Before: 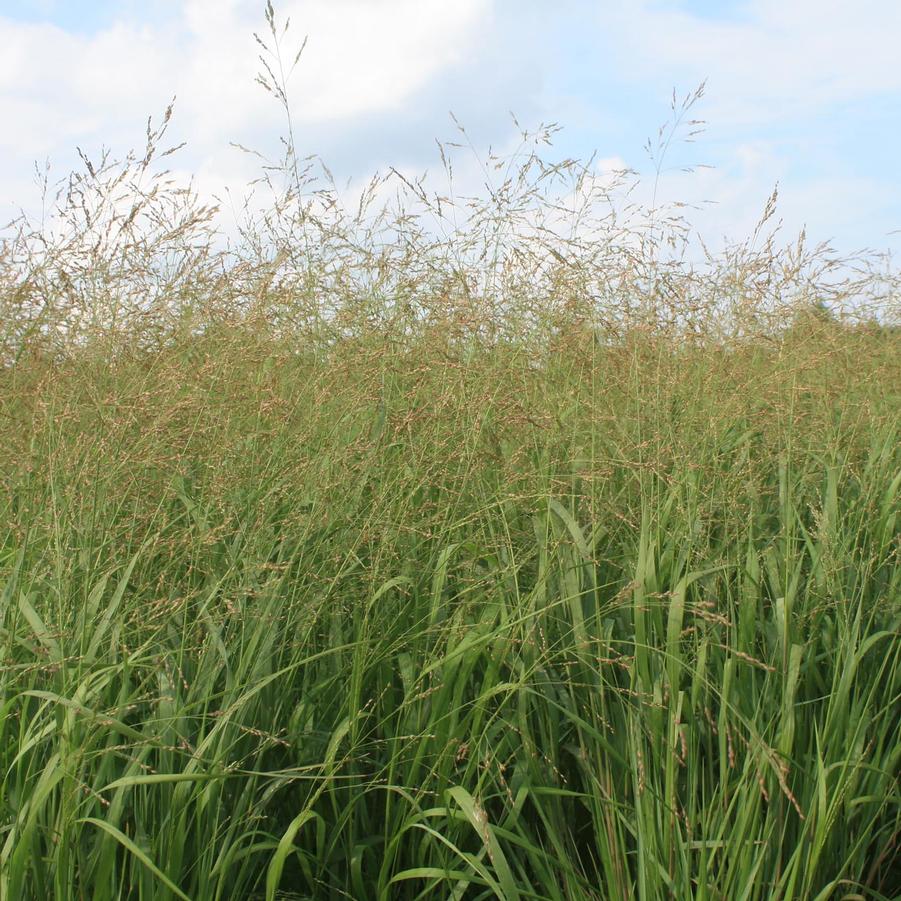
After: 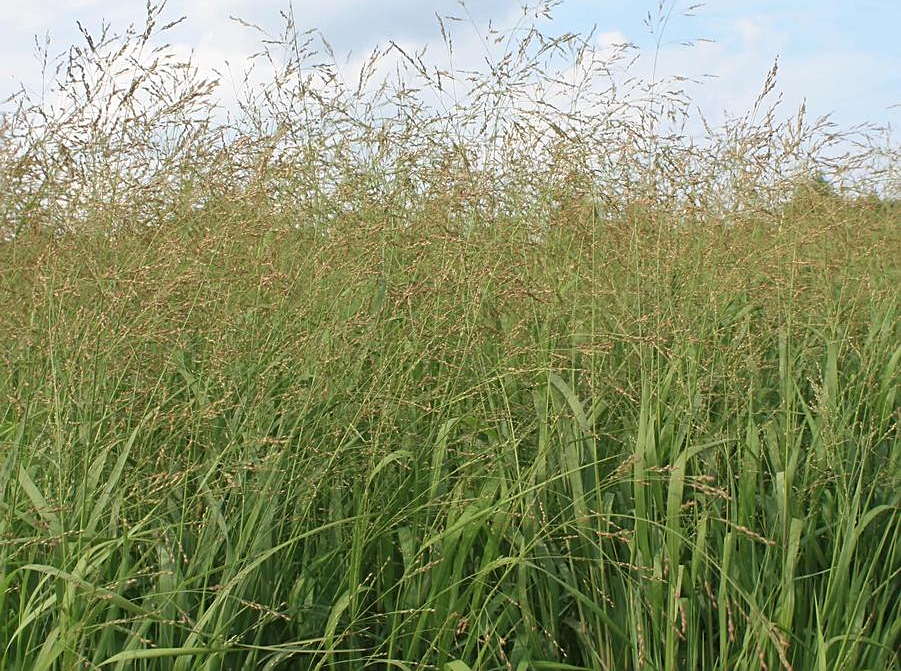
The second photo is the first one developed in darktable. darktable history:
sharpen: on, module defaults
crop: top 14.013%, bottom 11.415%
shadows and highlights: shadows 37.19, highlights -26.83, soften with gaussian
